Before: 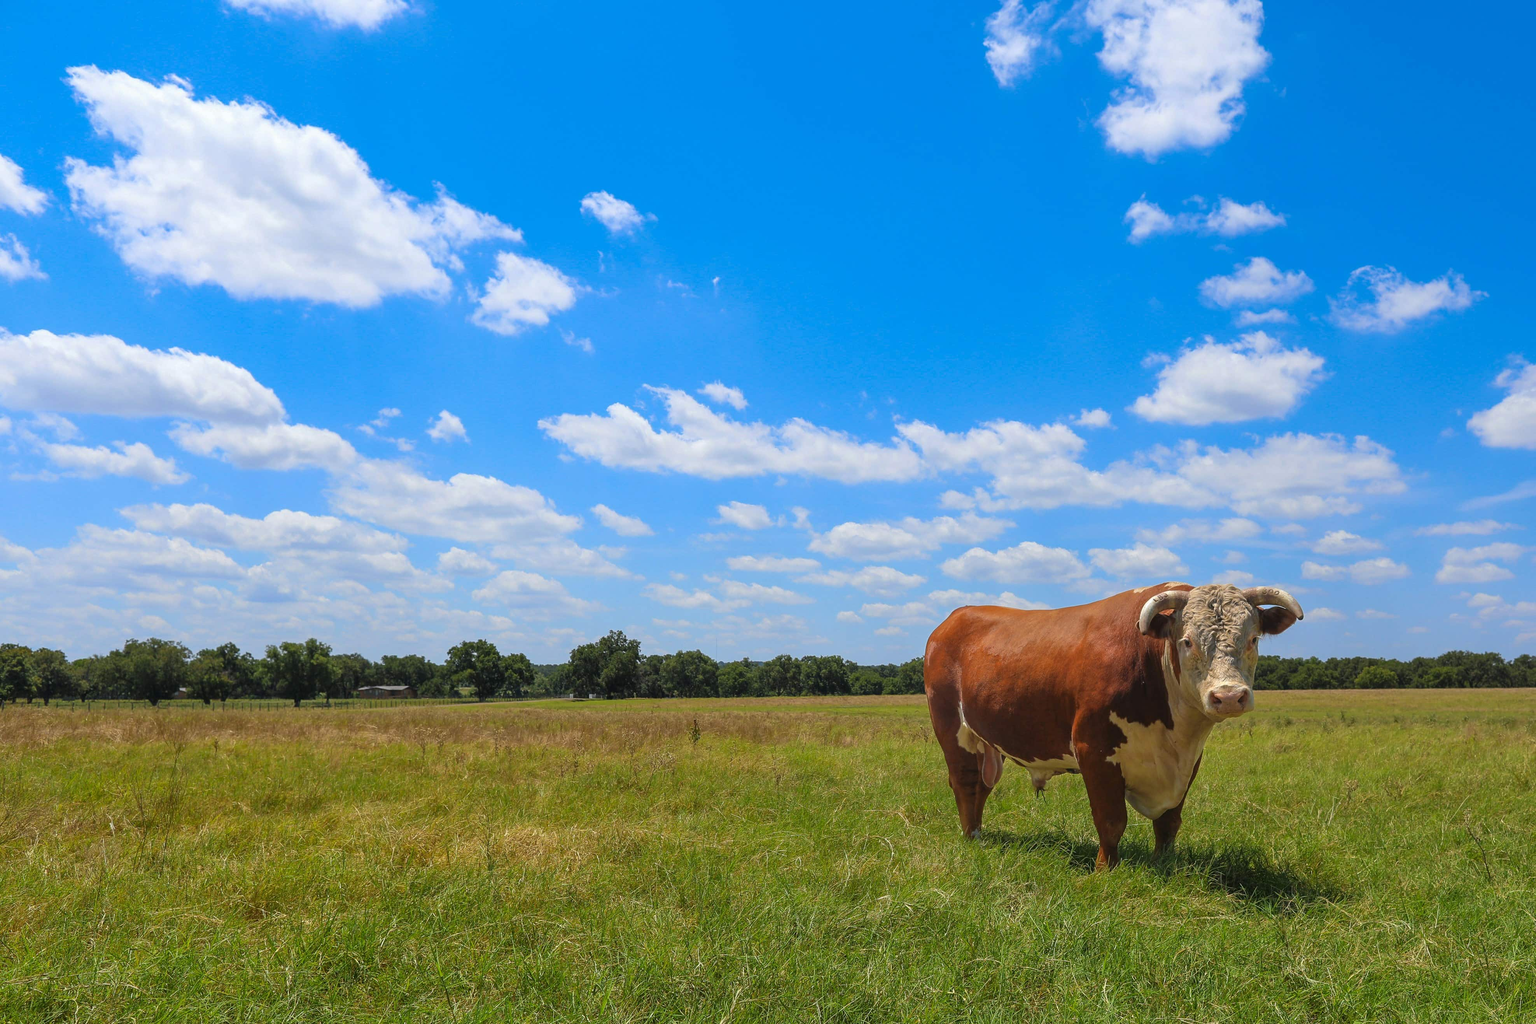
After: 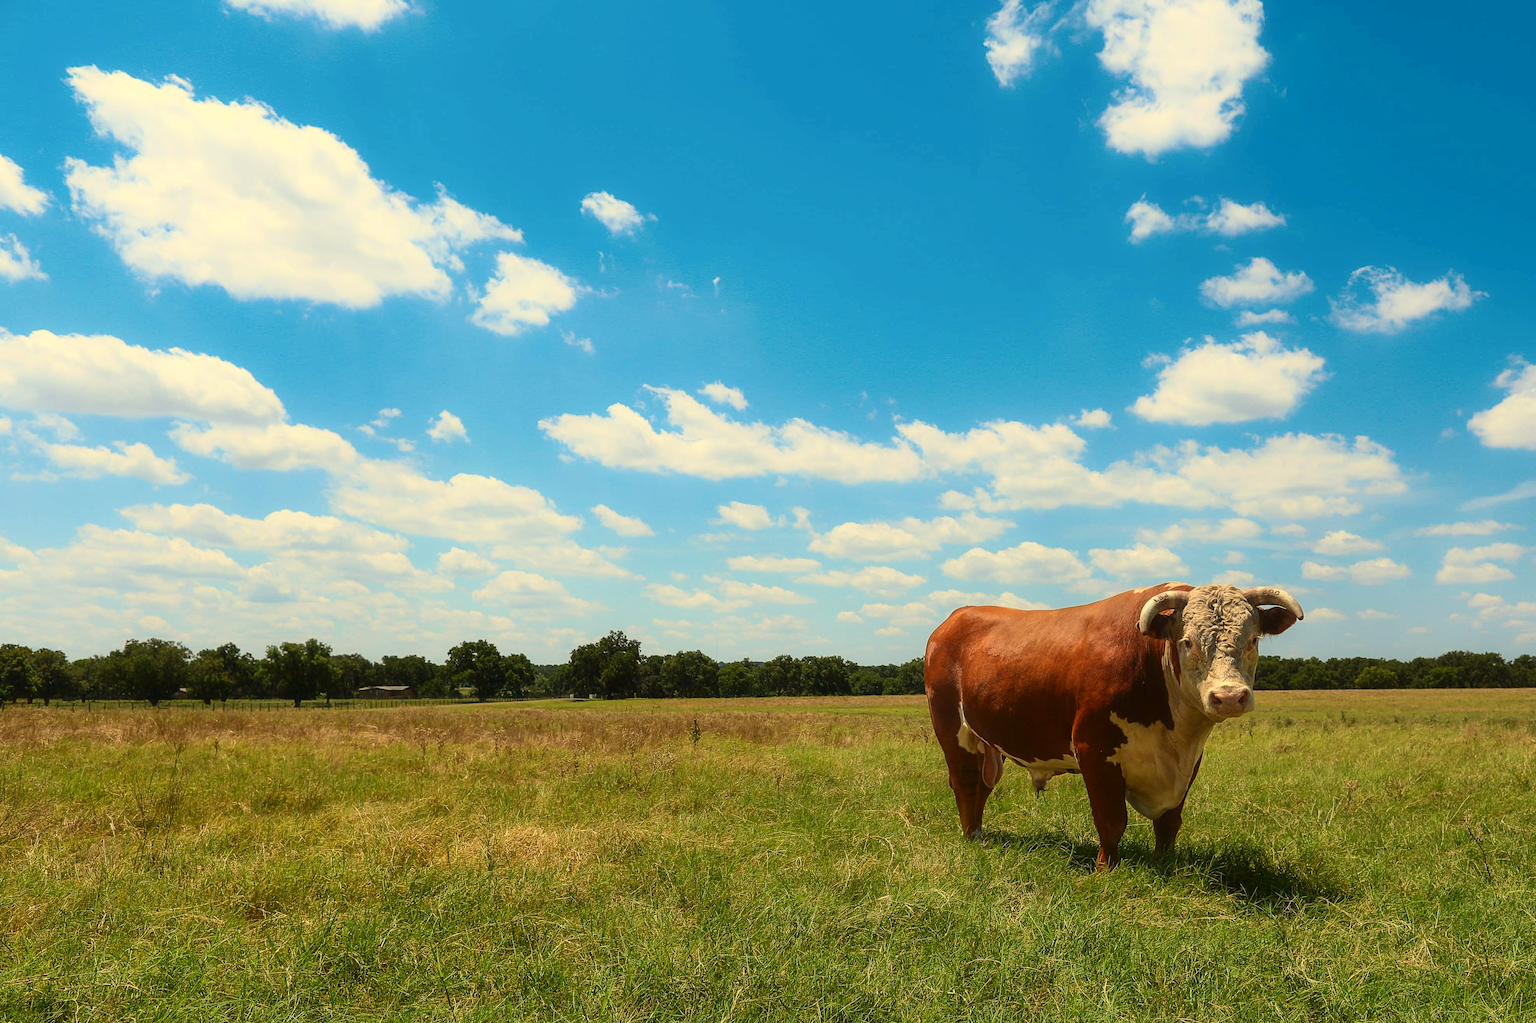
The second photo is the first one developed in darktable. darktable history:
contrast brightness saturation: contrast 0.28
contrast equalizer: y [[0.5, 0.486, 0.447, 0.446, 0.489, 0.5], [0.5 ×6], [0.5 ×6], [0 ×6], [0 ×6]]
white balance: red 1.08, blue 0.791
